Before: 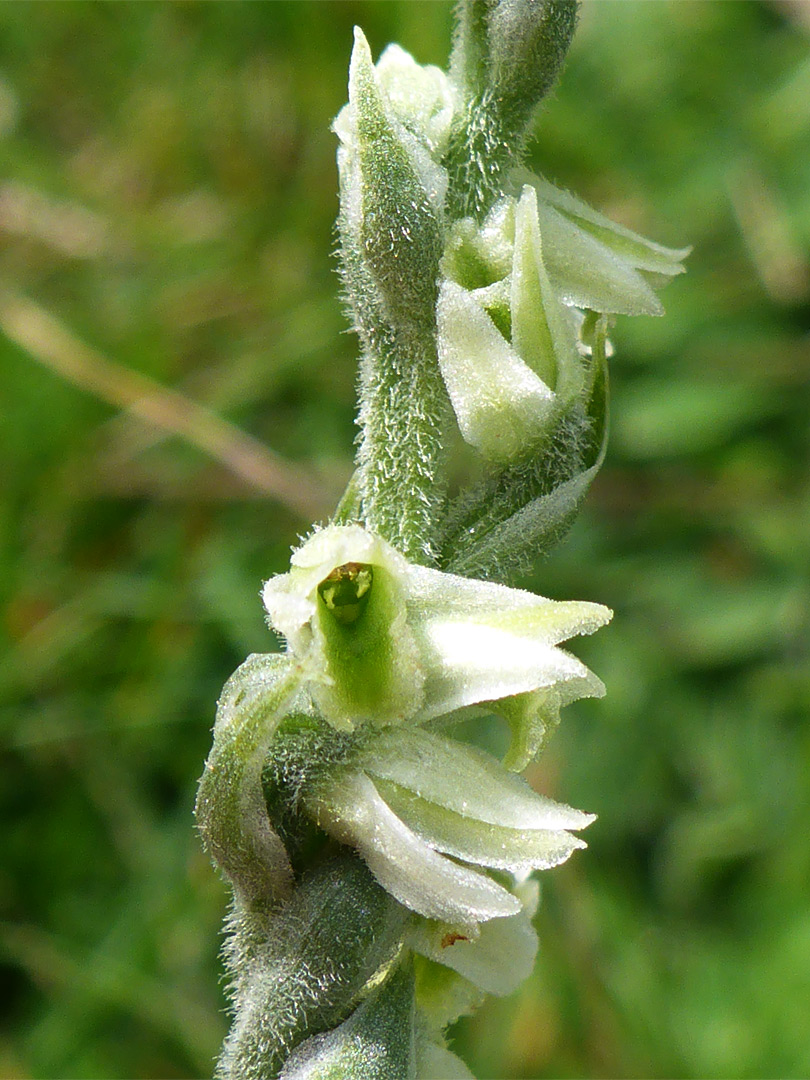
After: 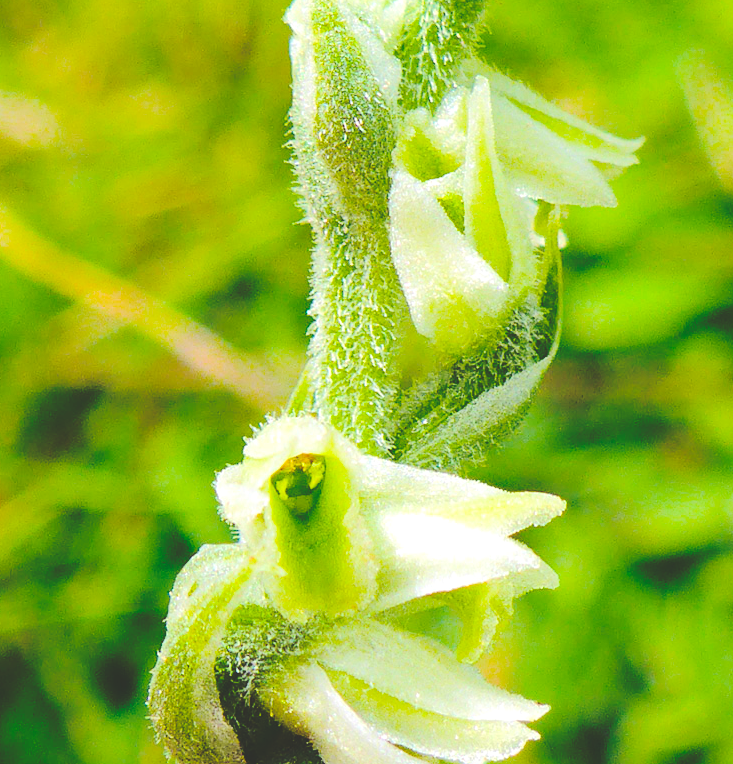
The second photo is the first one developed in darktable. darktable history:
tone equalizer: -7 EV 0.163 EV, -6 EV 0.605 EV, -5 EV 1.15 EV, -4 EV 1.3 EV, -3 EV 1.16 EV, -2 EV 0.6 EV, -1 EV 0.152 EV, edges refinement/feathering 500, mask exposure compensation -1.57 EV, preserve details no
crop: left 5.825%, top 10.12%, right 3.57%, bottom 19.066%
base curve: curves: ch0 [(0, 0.024) (0.055, 0.065) (0.121, 0.166) (0.236, 0.319) (0.693, 0.726) (1, 1)], exposure shift 0.01, preserve colors none
color balance rgb: linear chroma grading › global chroma 14.579%, perceptual saturation grading › global saturation 25.495%, global vibrance 20%
exposure: compensate exposure bias true, compensate highlight preservation false
